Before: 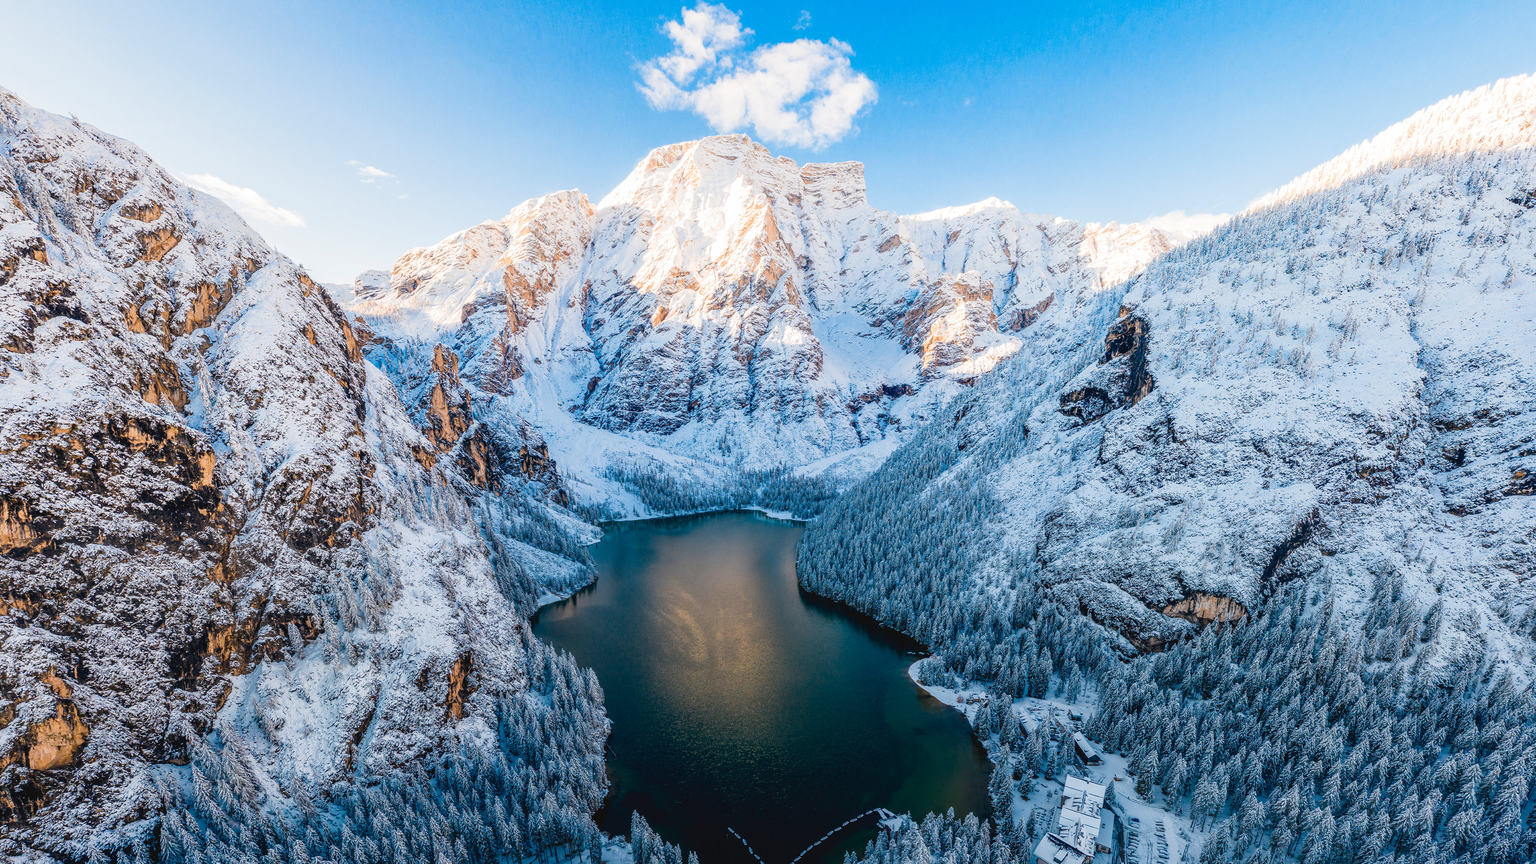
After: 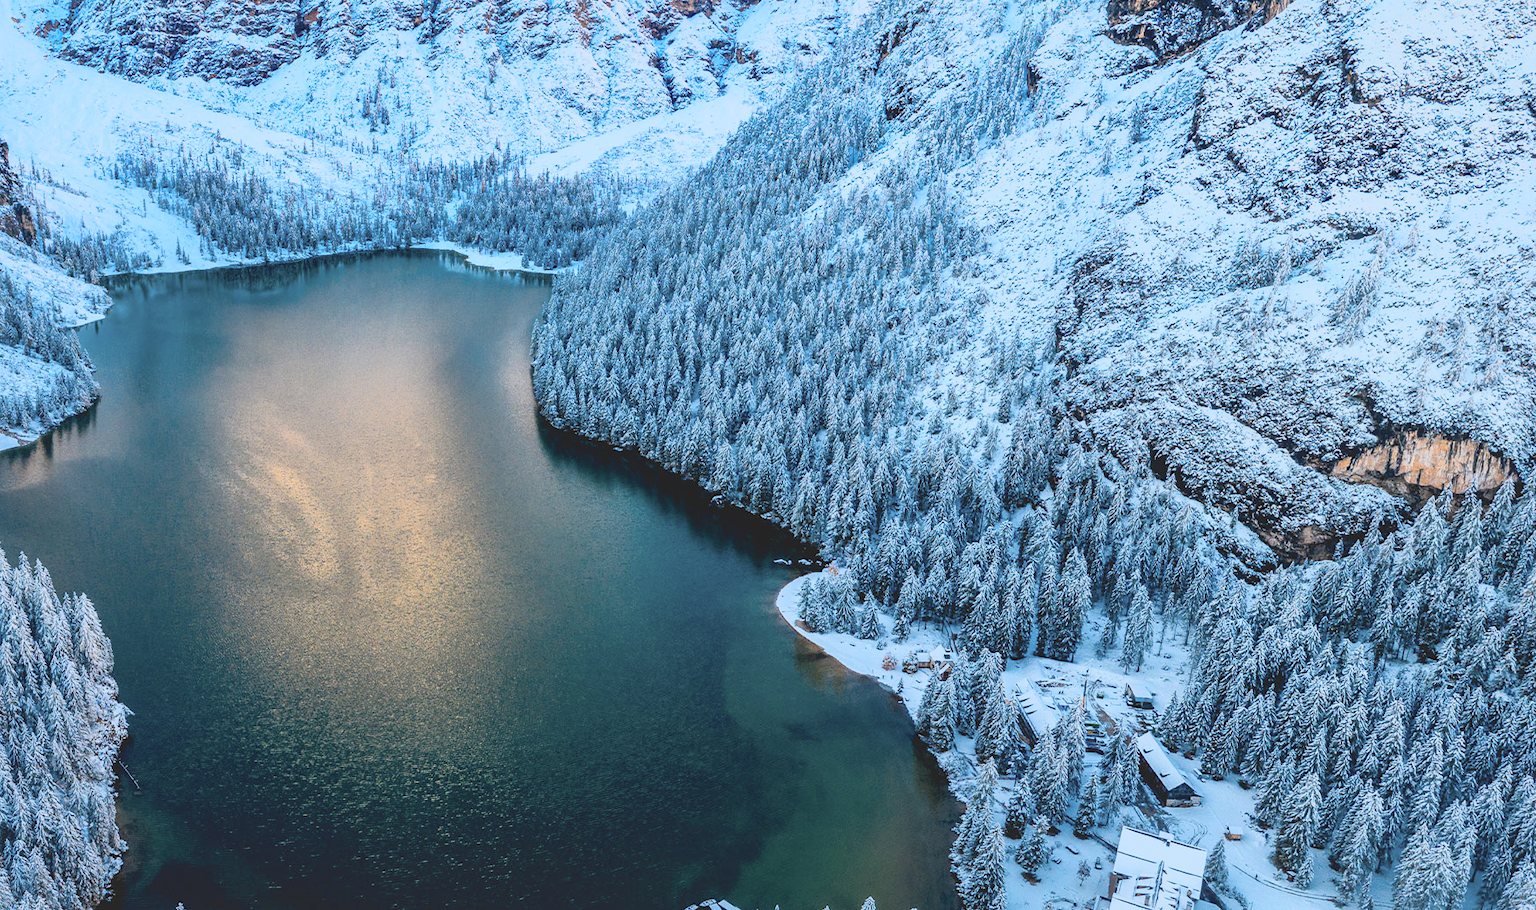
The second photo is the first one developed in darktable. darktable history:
tone curve: curves: ch0 [(0, 0.052) (0.207, 0.35) (0.392, 0.592) (0.54, 0.803) (0.725, 0.922) (0.99, 0.974)], color space Lab, independent channels, preserve colors none
crop: left 35.976%, top 45.819%, right 18.162%, bottom 5.807%
shadows and highlights: shadows 40, highlights -60
